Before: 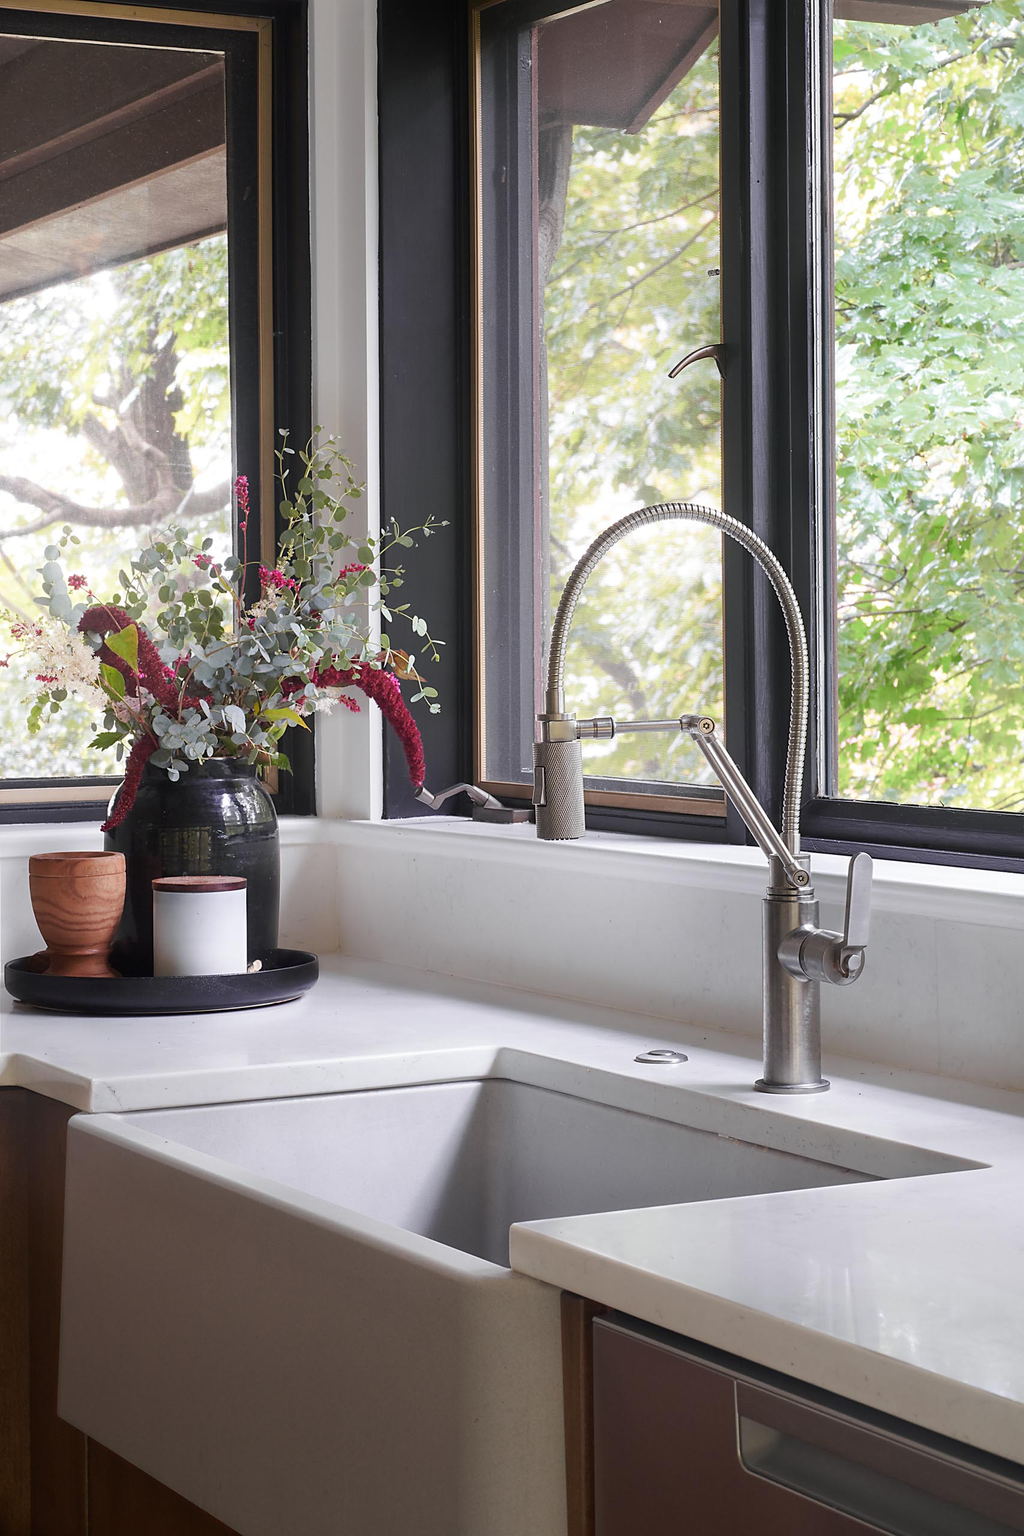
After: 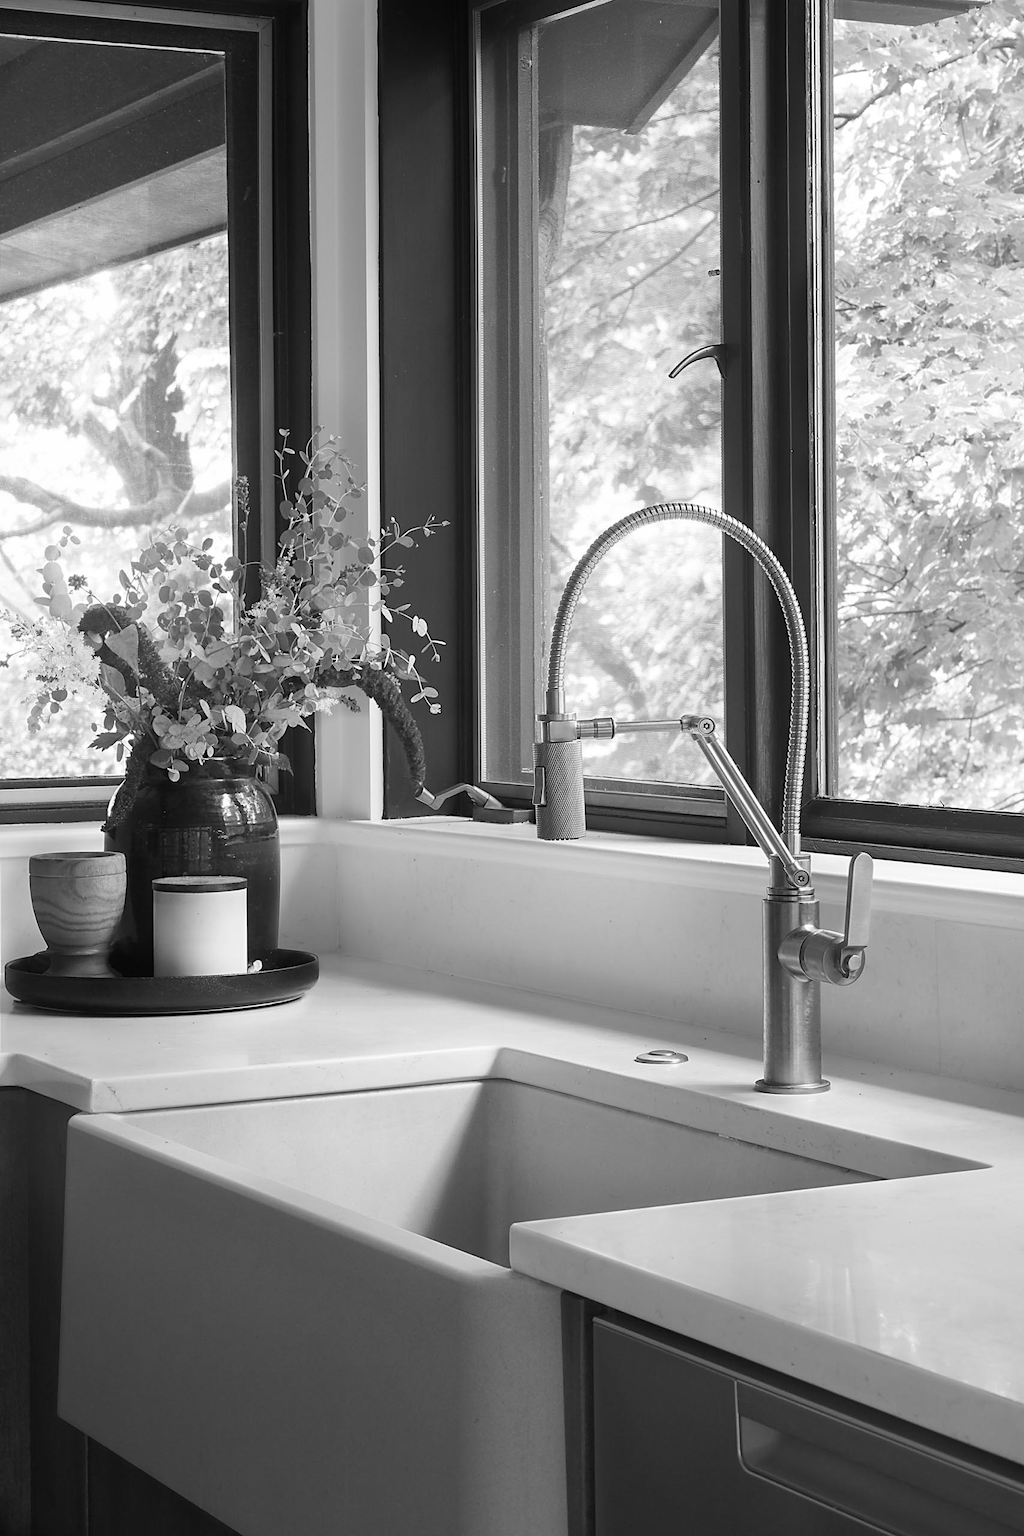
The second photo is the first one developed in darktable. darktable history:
monochrome: a 32, b 64, size 2.3
white balance: red 1.066, blue 1.119
